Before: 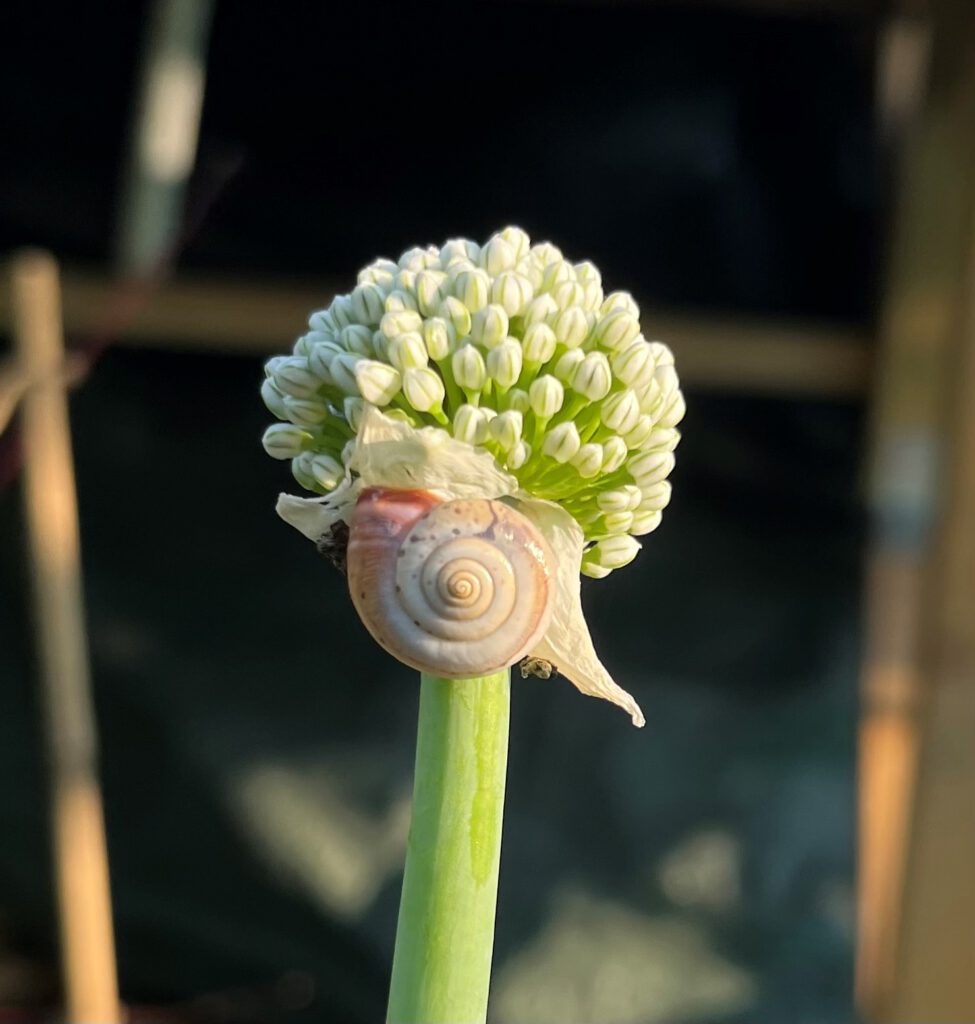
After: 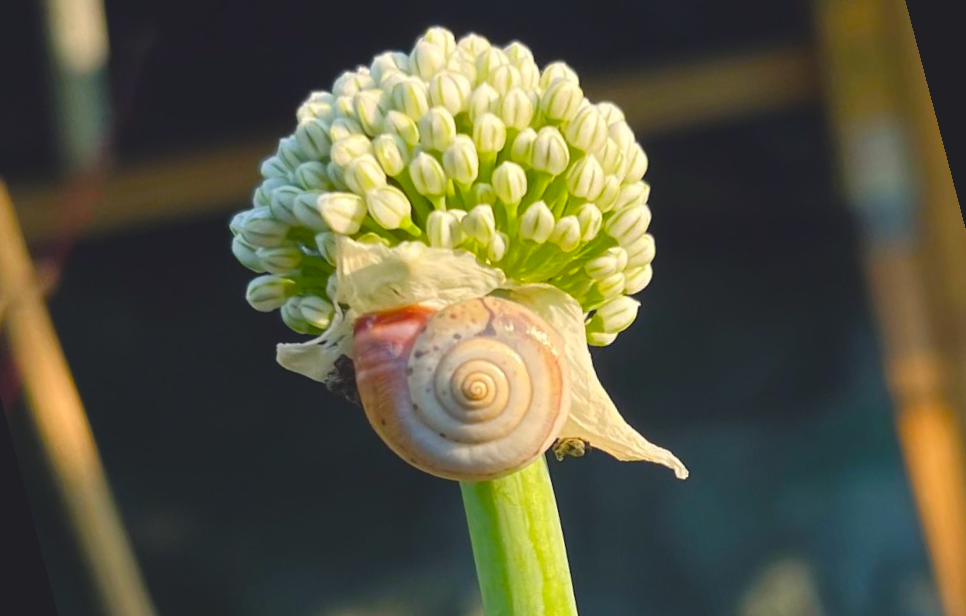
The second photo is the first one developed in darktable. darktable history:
rotate and perspective: rotation -14.8°, crop left 0.1, crop right 0.903, crop top 0.25, crop bottom 0.748
white balance: red 0.982, blue 1.018
color correction: highlights a* -0.182, highlights b* -0.124
color balance rgb: shadows lift › chroma 3%, shadows lift › hue 280.8°, power › hue 330°, highlights gain › chroma 3%, highlights gain › hue 75.6°, global offset › luminance 1.5%, perceptual saturation grading › global saturation 20%, perceptual saturation grading › highlights -25%, perceptual saturation grading › shadows 50%, global vibrance 30%
